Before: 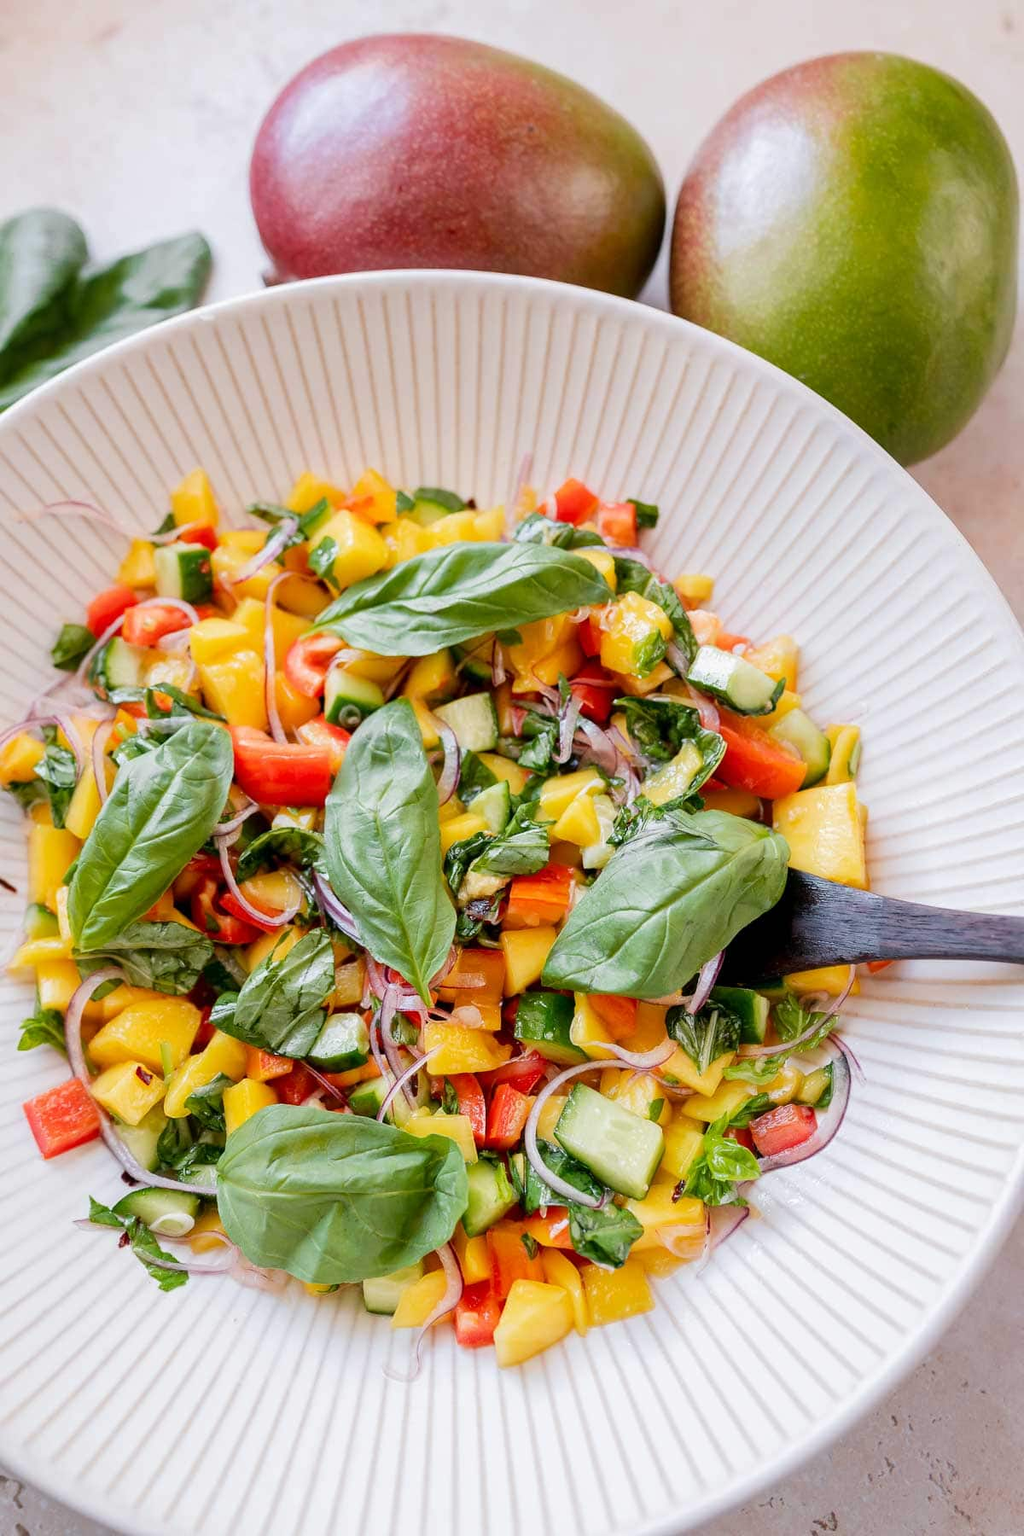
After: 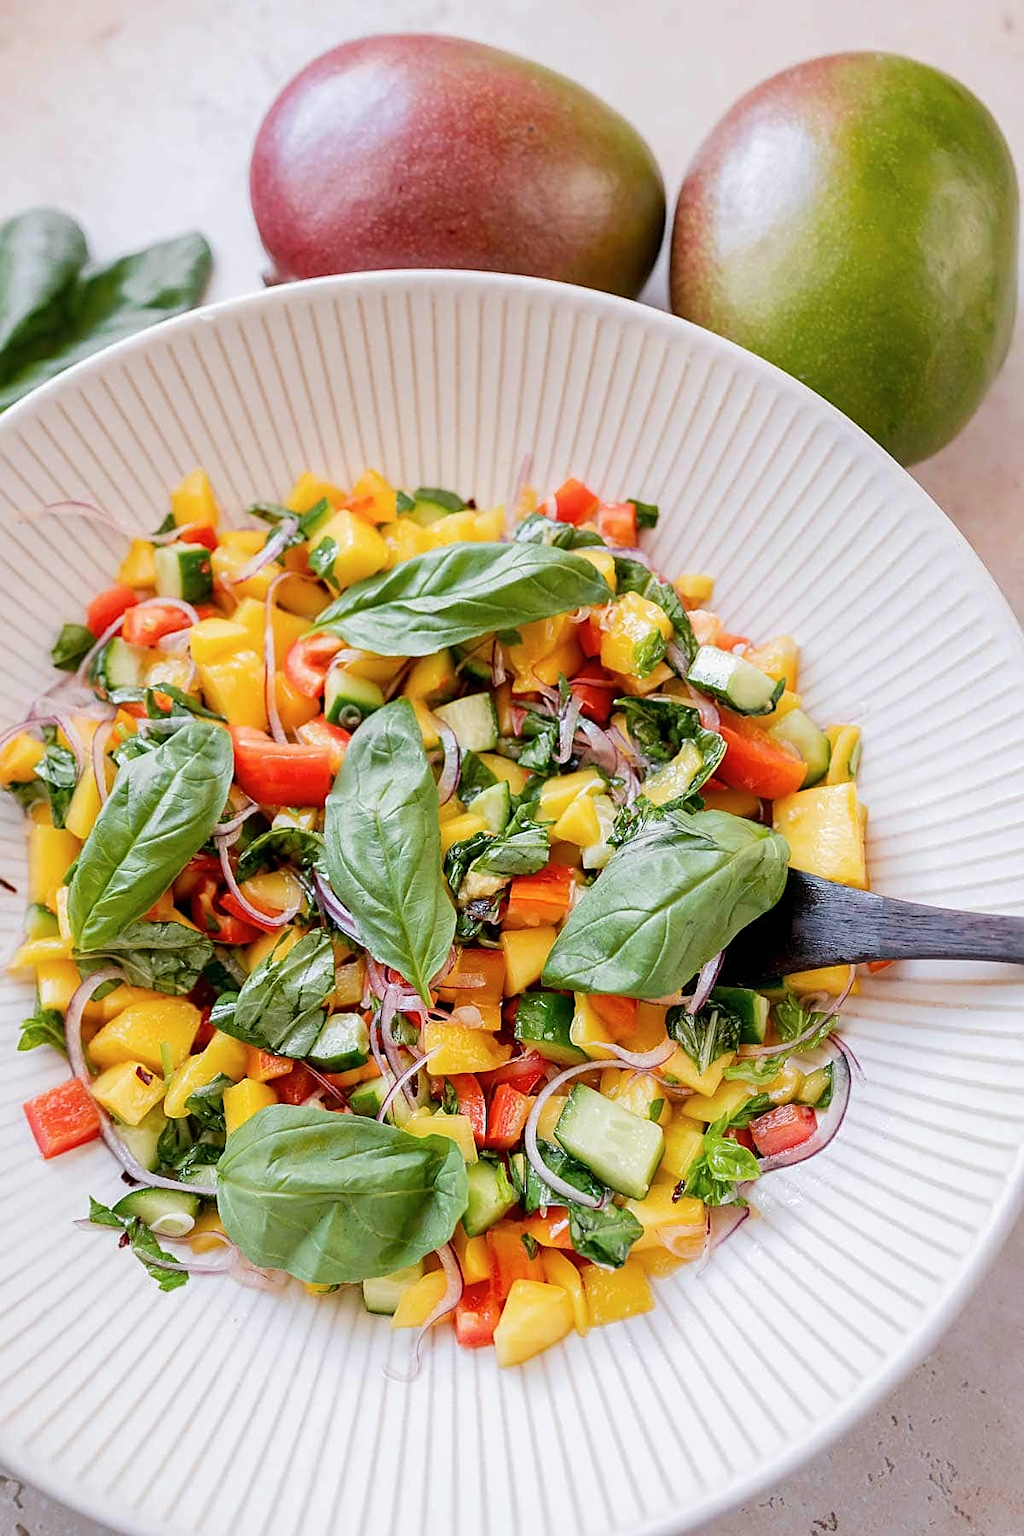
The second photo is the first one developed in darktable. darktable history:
contrast brightness saturation: contrast 0.012, saturation -0.05
sharpen: on, module defaults
